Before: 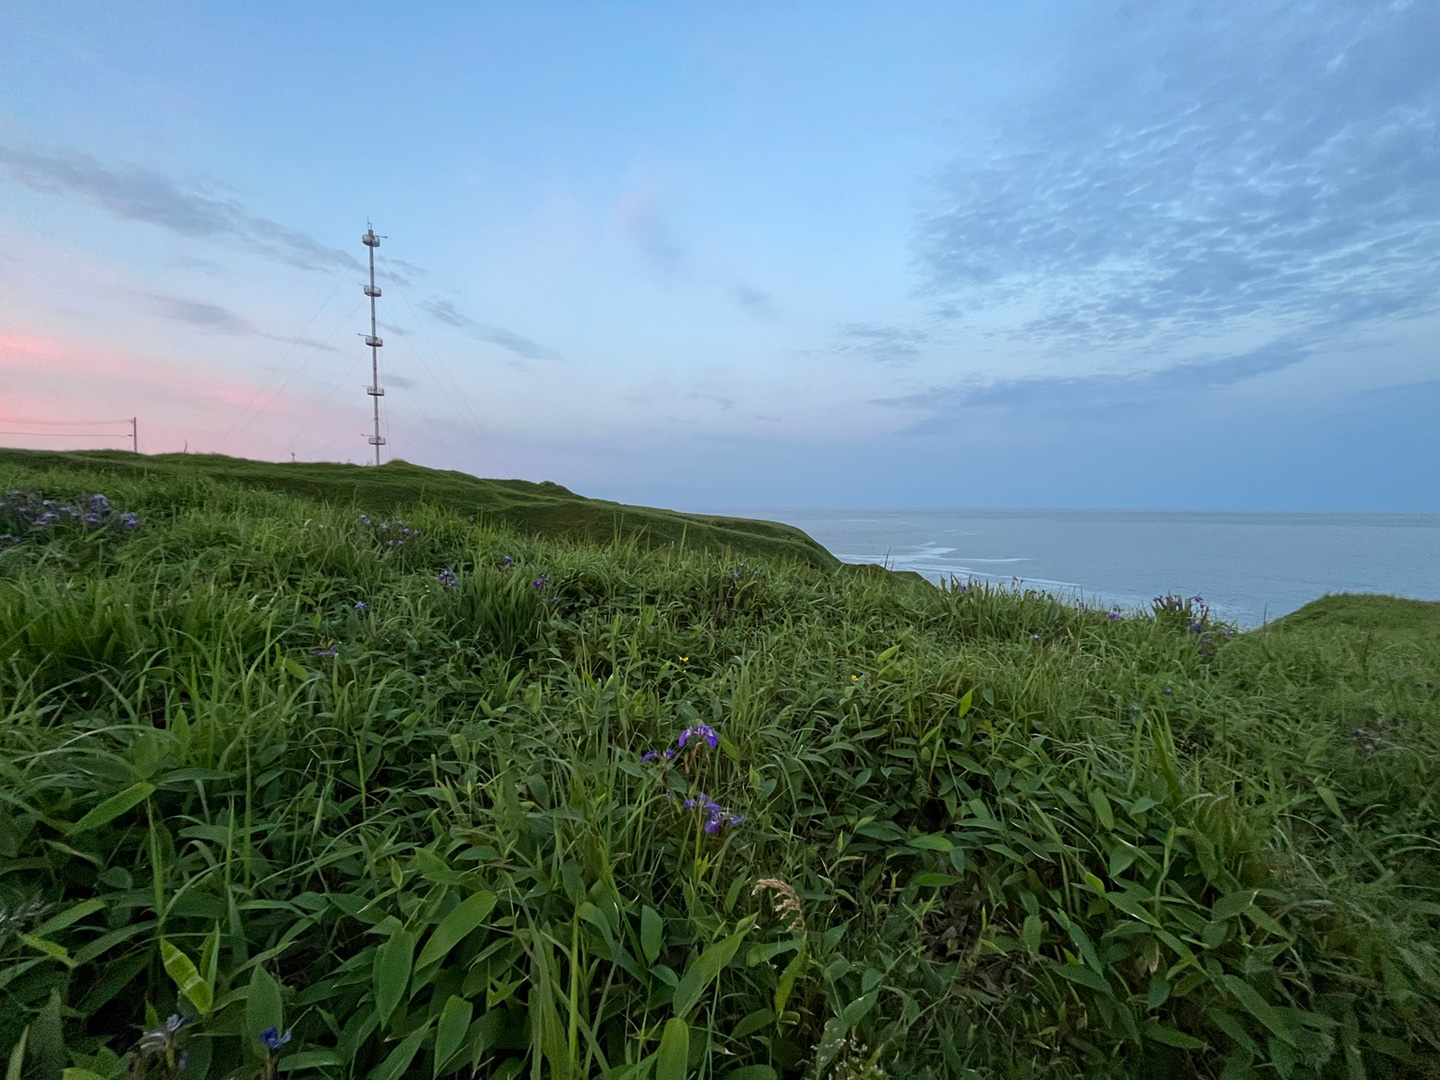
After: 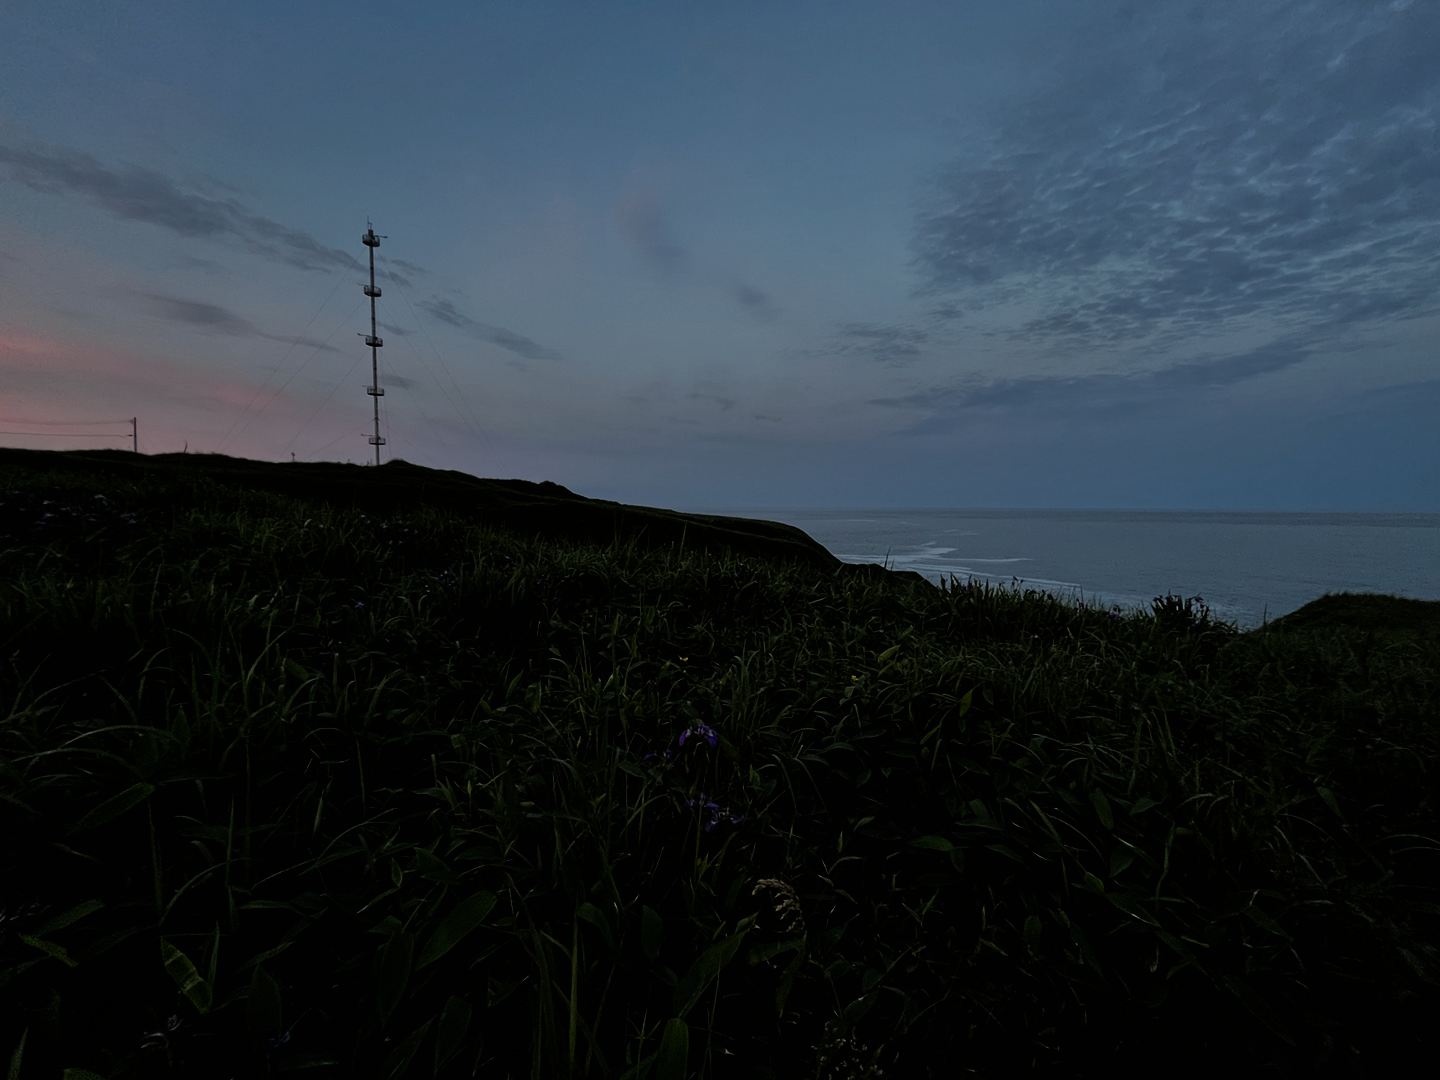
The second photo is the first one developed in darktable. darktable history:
tone equalizer: -8 EV -2 EV, -7 EV -2 EV, -6 EV -2 EV, -5 EV -2 EV, -4 EV -2 EV, -3 EV -2 EV, -2 EV -2 EV, -1 EV -1.63 EV, +0 EV -2 EV
filmic rgb: black relative exposure -5.42 EV, white relative exposure 2.85 EV, dynamic range scaling -37.73%, hardness 4, contrast 1.605, highlights saturation mix -0.93%
